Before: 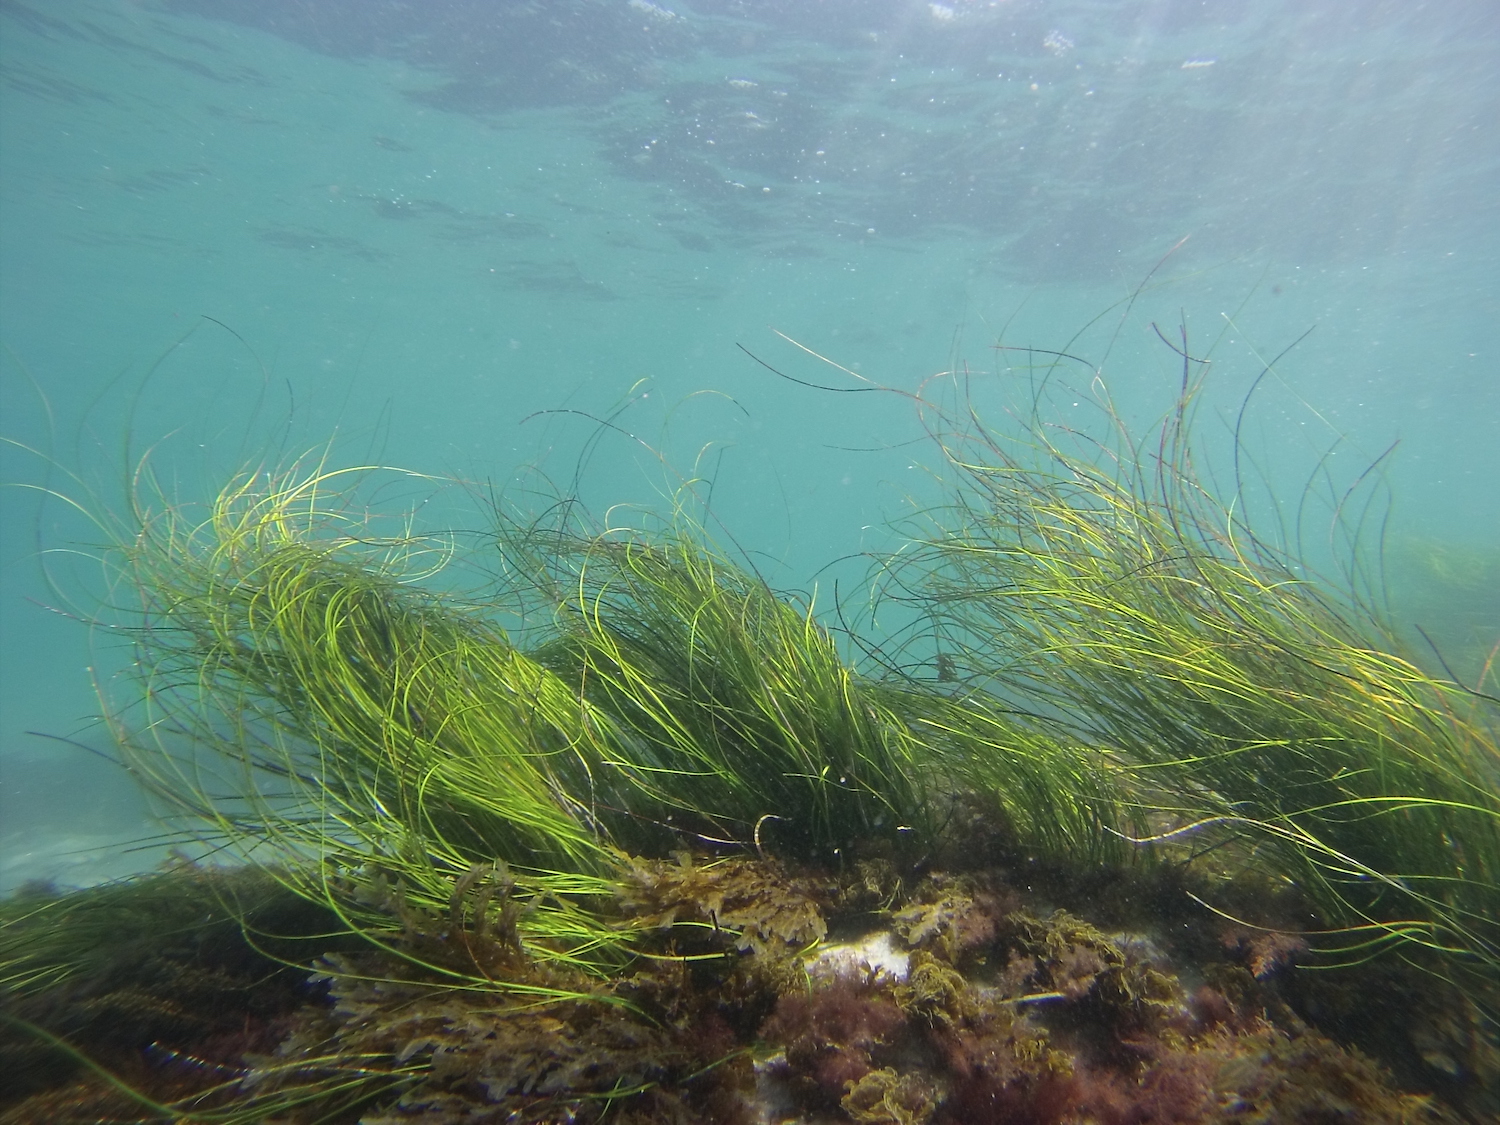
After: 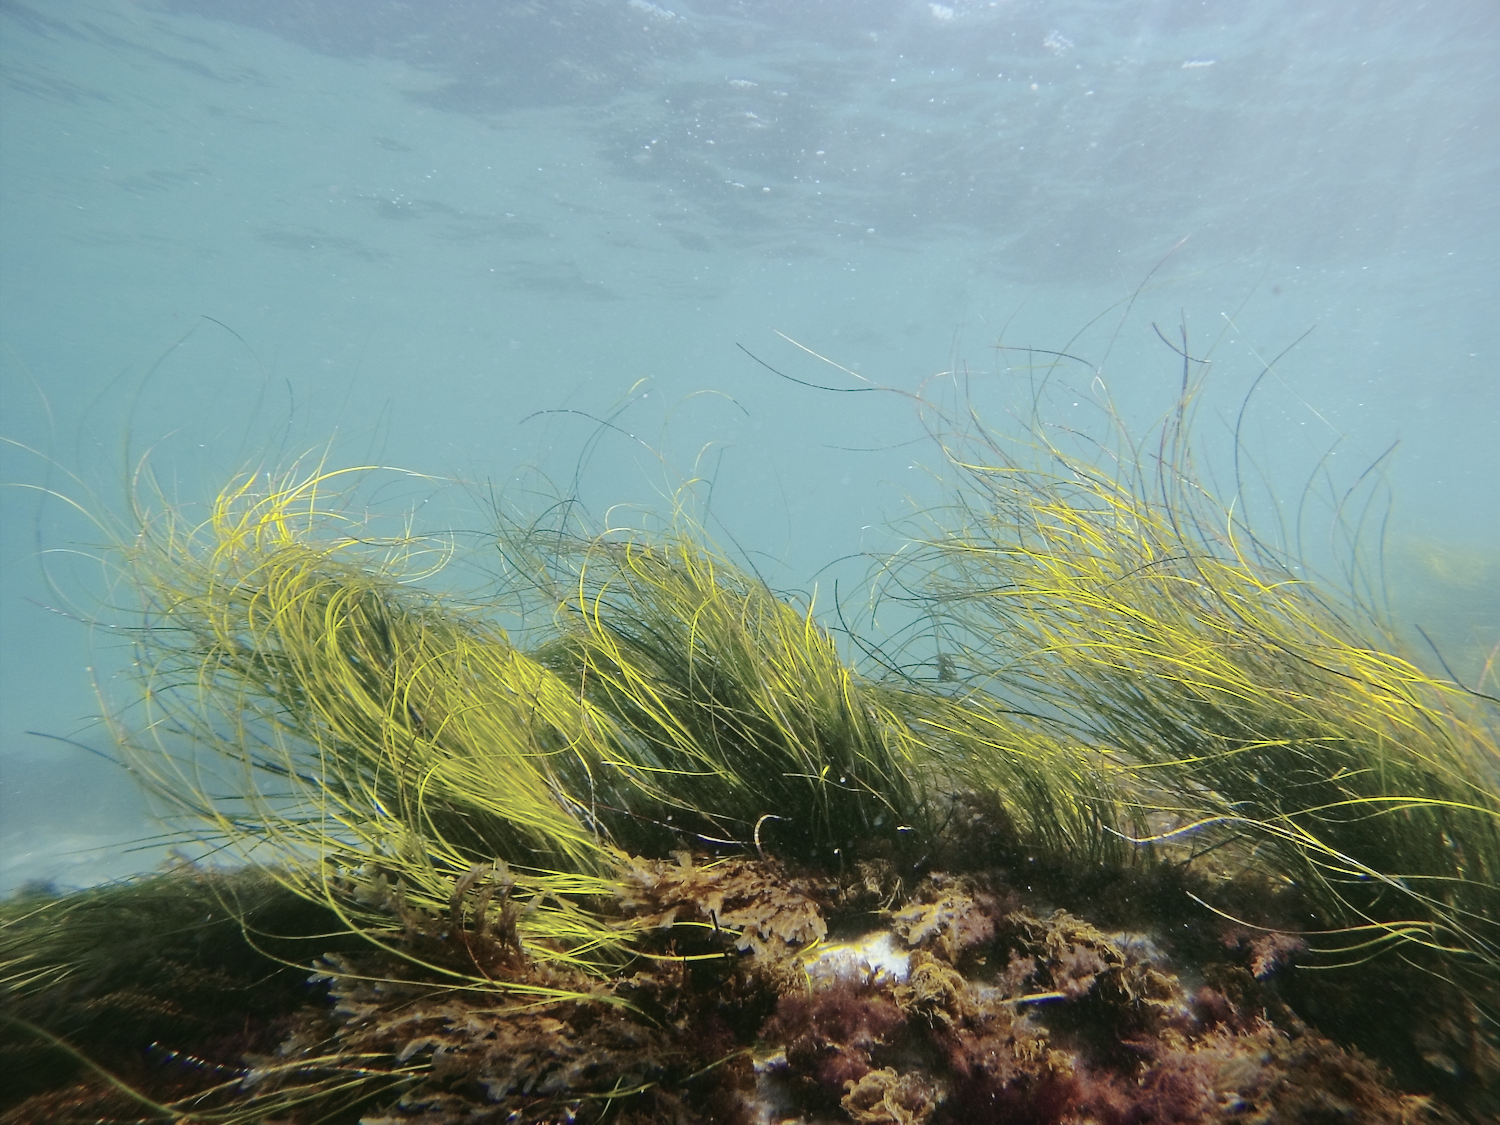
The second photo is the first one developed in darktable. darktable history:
tone curve: curves: ch0 [(0, 0) (0.003, 0.026) (0.011, 0.025) (0.025, 0.022) (0.044, 0.022) (0.069, 0.028) (0.1, 0.041) (0.136, 0.062) (0.177, 0.103) (0.224, 0.167) (0.277, 0.242) (0.335, 0.343) (0.399, 0.452) (0.468, 0.539) (0.543, 0.614) (0.623, 0.683) (0.709, 0.749) (0.801, 0.827) (0.898, 0.918) (1, 1)], preserve colors none
color look up table: target L [95.96, 93.66, 92.68, 94.19, 92.25, 77.95, 70.13, 70.73, 67.74, 54.73, 49.91, 12.57, 200.18, 85.93, 74.48, 77, 72.94, 62.02, 54.99, 53.82, 43.66, 35.16, 30.74, 13.75, 14.81, 6.376, 82.62, 67.51, 68.1, 48.27, 54.09, 53.24, 52.3, 33.05, 49.12, 15.8, 34.44, 29.78, 17.54, 12.57, 13.17, 3.767, 91.86, 76.59, 76.82, 57.11, 57.13, 40.66, 38.11], target a [-16.3, -12.72, -19.73, -12.94, -21.84, -28.38, -3.297, -8.718, -27.92, -24.31, -10.85, -10.46, 0, 3.955, 27.32, 10.33, 31.36, 53.46, 72.64, 72.25, 17.42, 41.55, 22.88, 26.9, 6.16, -8.443, 2.177, 42.97, 35.09, 17.22, 17, 79.45, 79.76, 5.895, 72.92, 31.08, 40.94, 6.002, 26.7, 31.01, 18.64, 30.27, -19.76, -20.84, -22.11, -7.52, -19.52, -8.928, -6.73], target b [72.86, -2.862, 65.97, 71.65, 66.75, 7.325, 5.091, 44.29, 47.45, 30.2, 28.4, 10.84, 0, 18.73, 18.29, 59.76, 62.32, 19.17, 39.67, 28.36, 26.11, 34.08, 5.33, 23.48, 13.64, 10.39, -8.195, -11.11, -1.51, -29.95, -6.49, 23.99, 23.37, -43.22, 30.43, -38.57, 10.08, -7.322, -40.35, -36.83, -30.99, -26.41, -4.821, -21.08, -18.08, -32.33, -26.15, -4.608, -26.73], num patches 49
